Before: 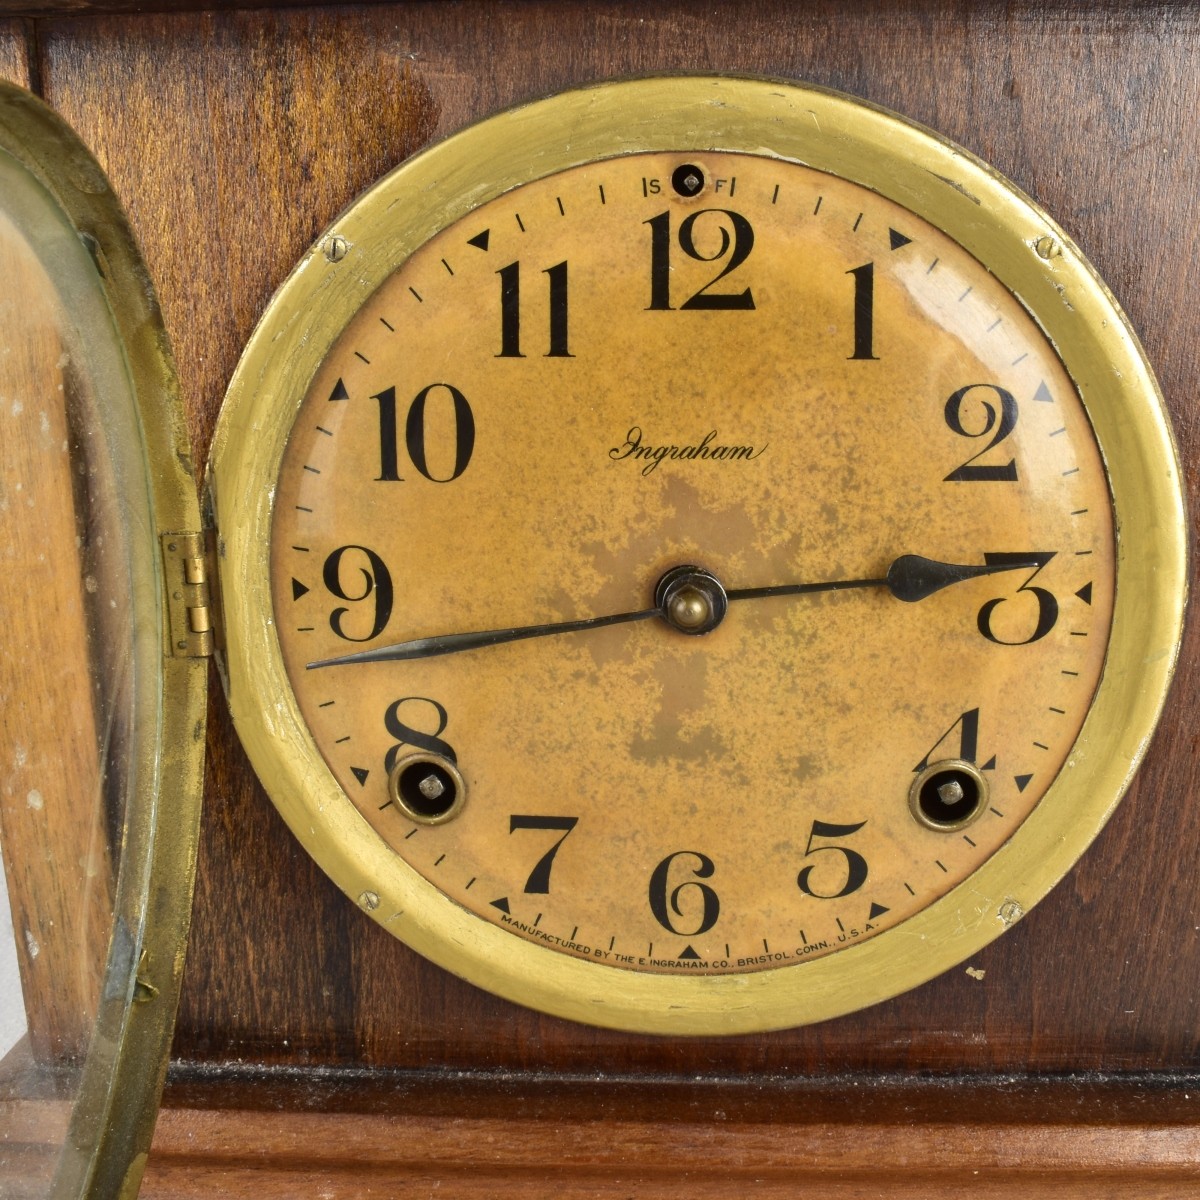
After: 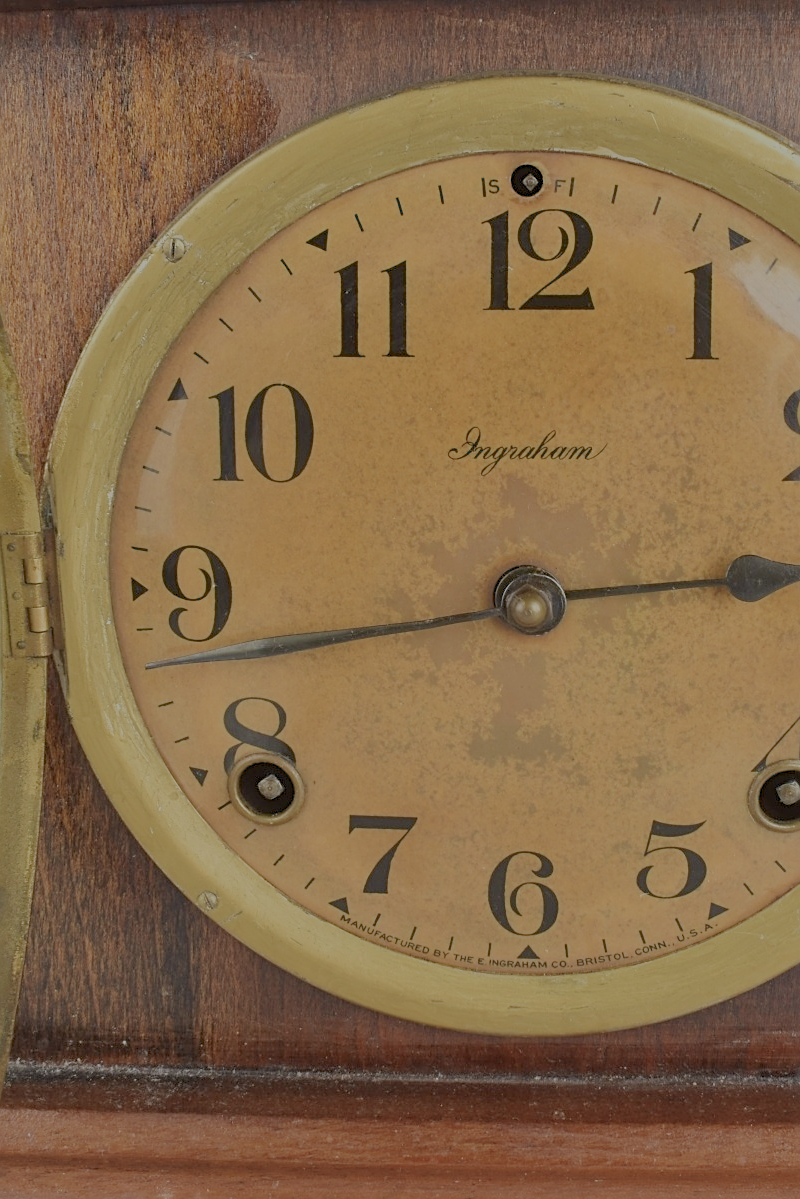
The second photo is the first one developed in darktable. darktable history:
filmic rgb: black relative exposure -13.97 EV, white relative exposure 7.94 EV, hardness 3.74, latitude 49.26%, contrast 0.507
sharpen: amount 0.492
crop and rotate: left 13.43%, right 19.87%
